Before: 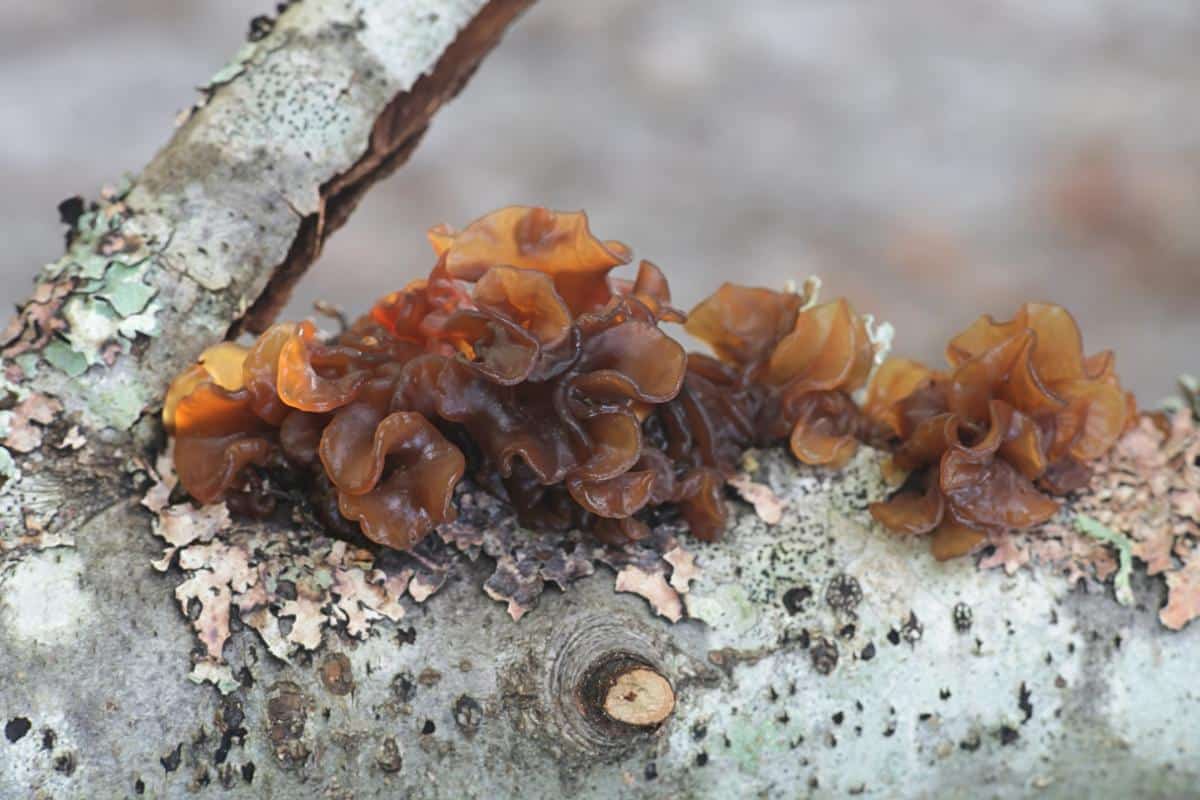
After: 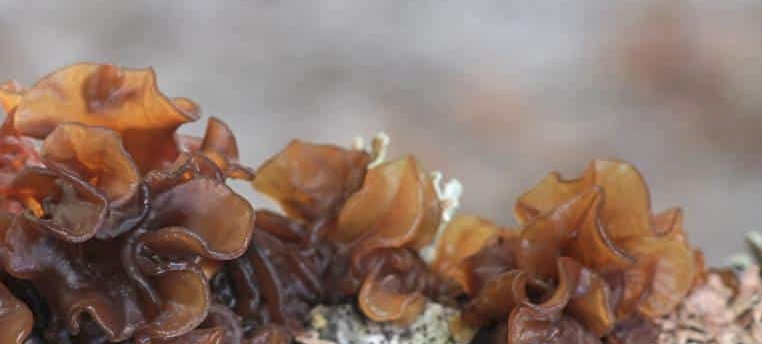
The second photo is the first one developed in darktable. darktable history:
crop: left 36.056%, top 17.991%, right 0.408%, bottom 38.984%
local contrast: on, module defaults
